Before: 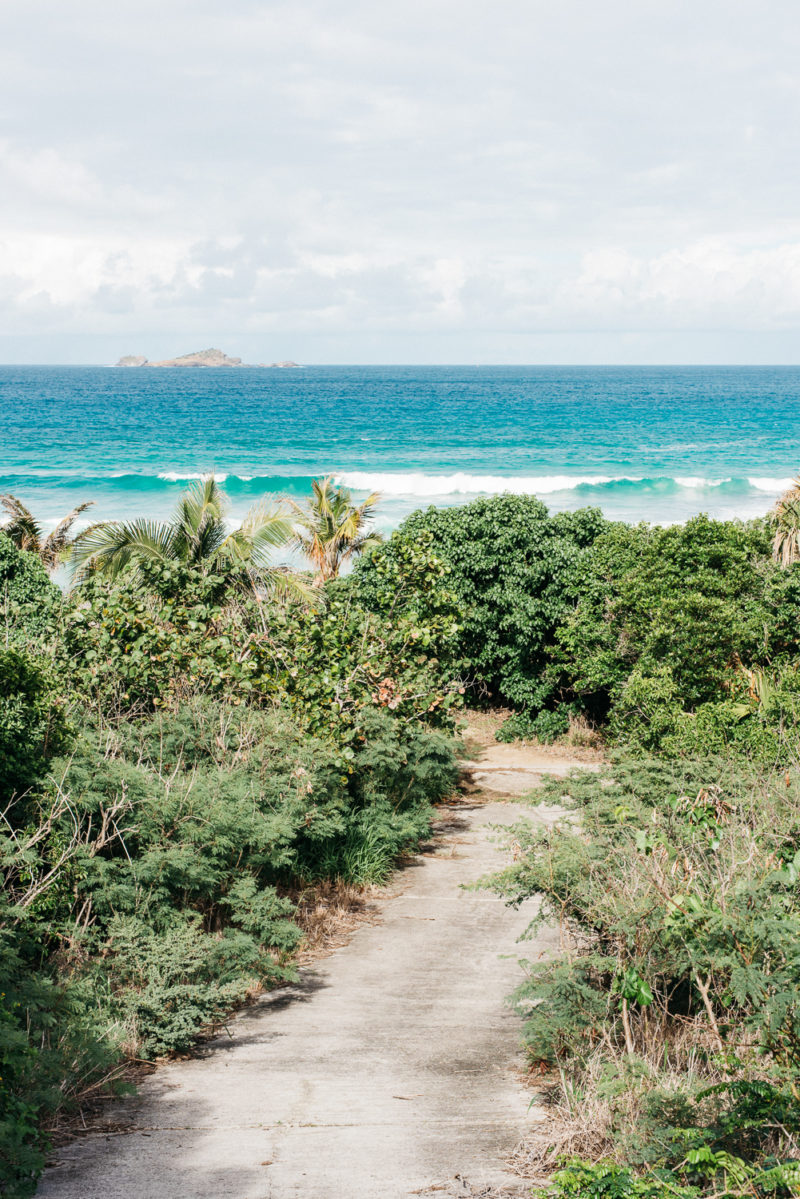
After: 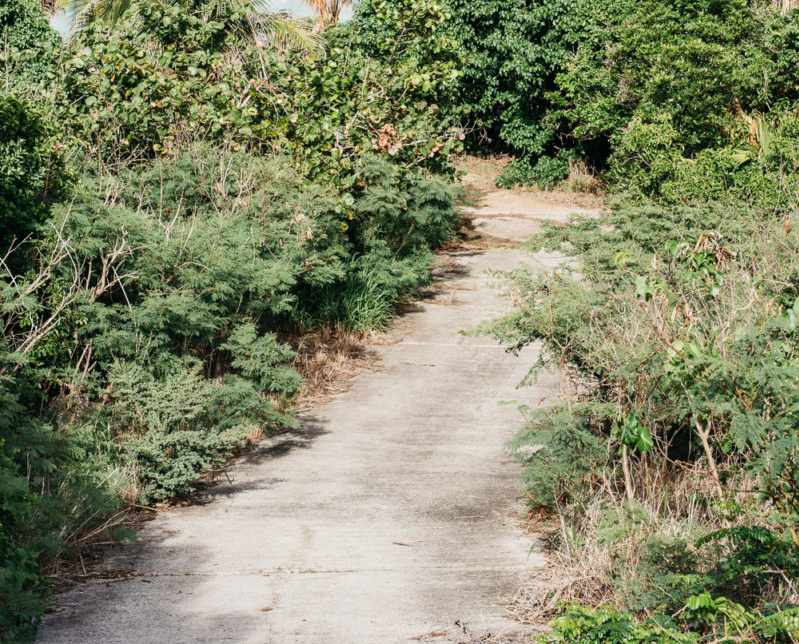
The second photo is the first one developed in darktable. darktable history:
crop and rotate: top 46.223%, right 0.104%
